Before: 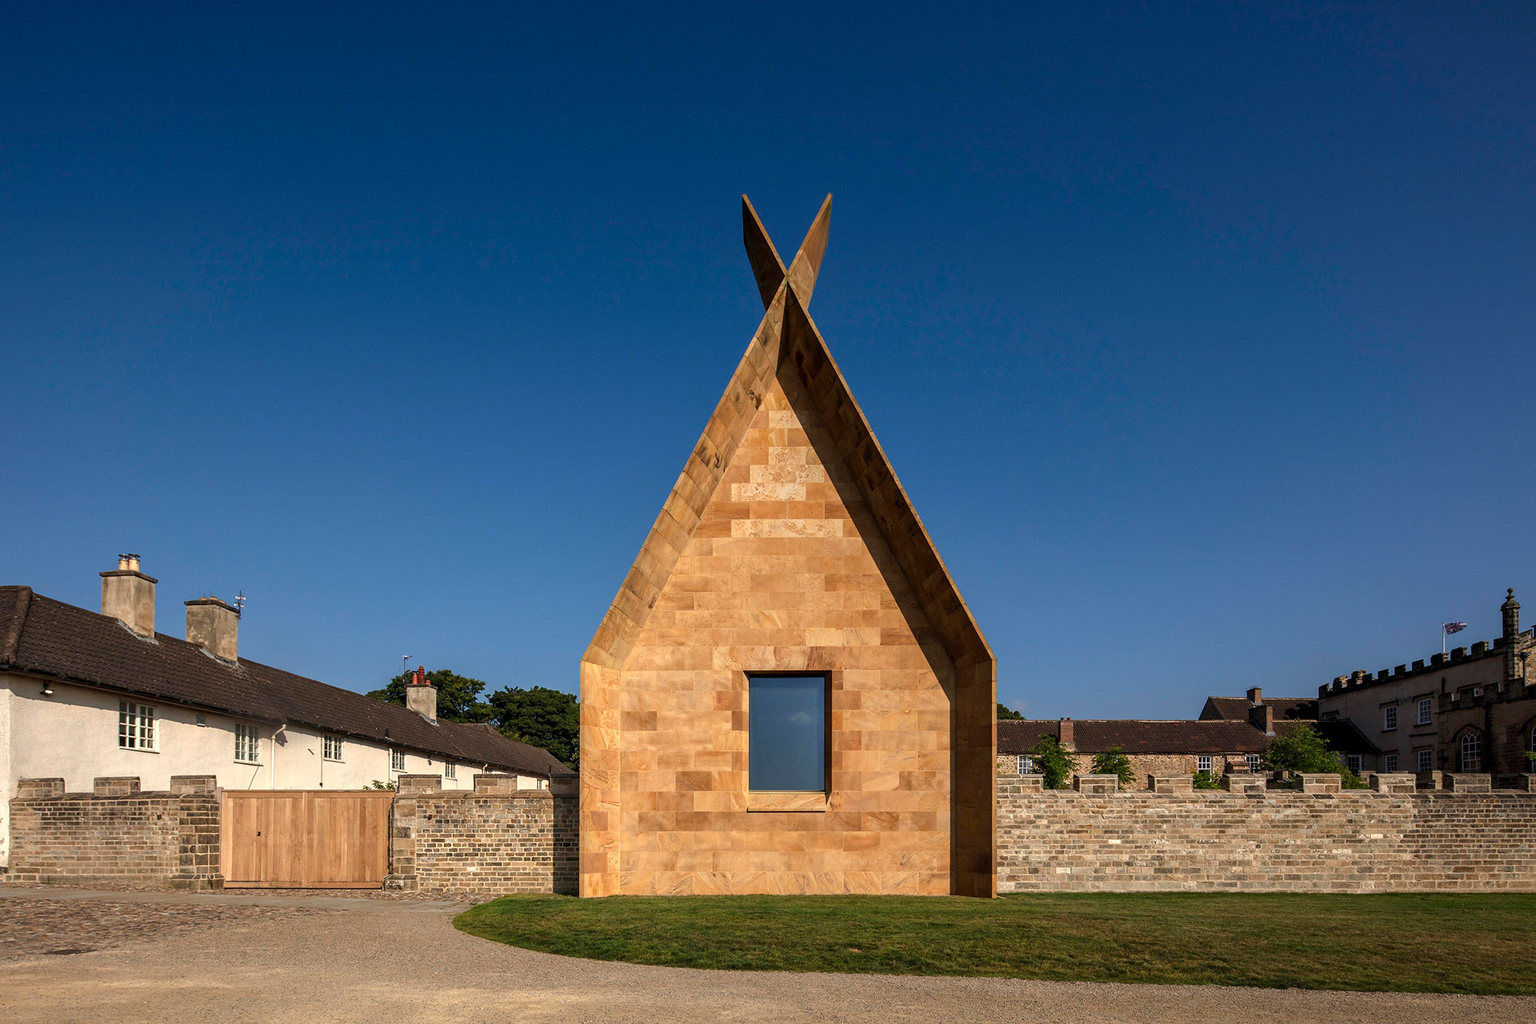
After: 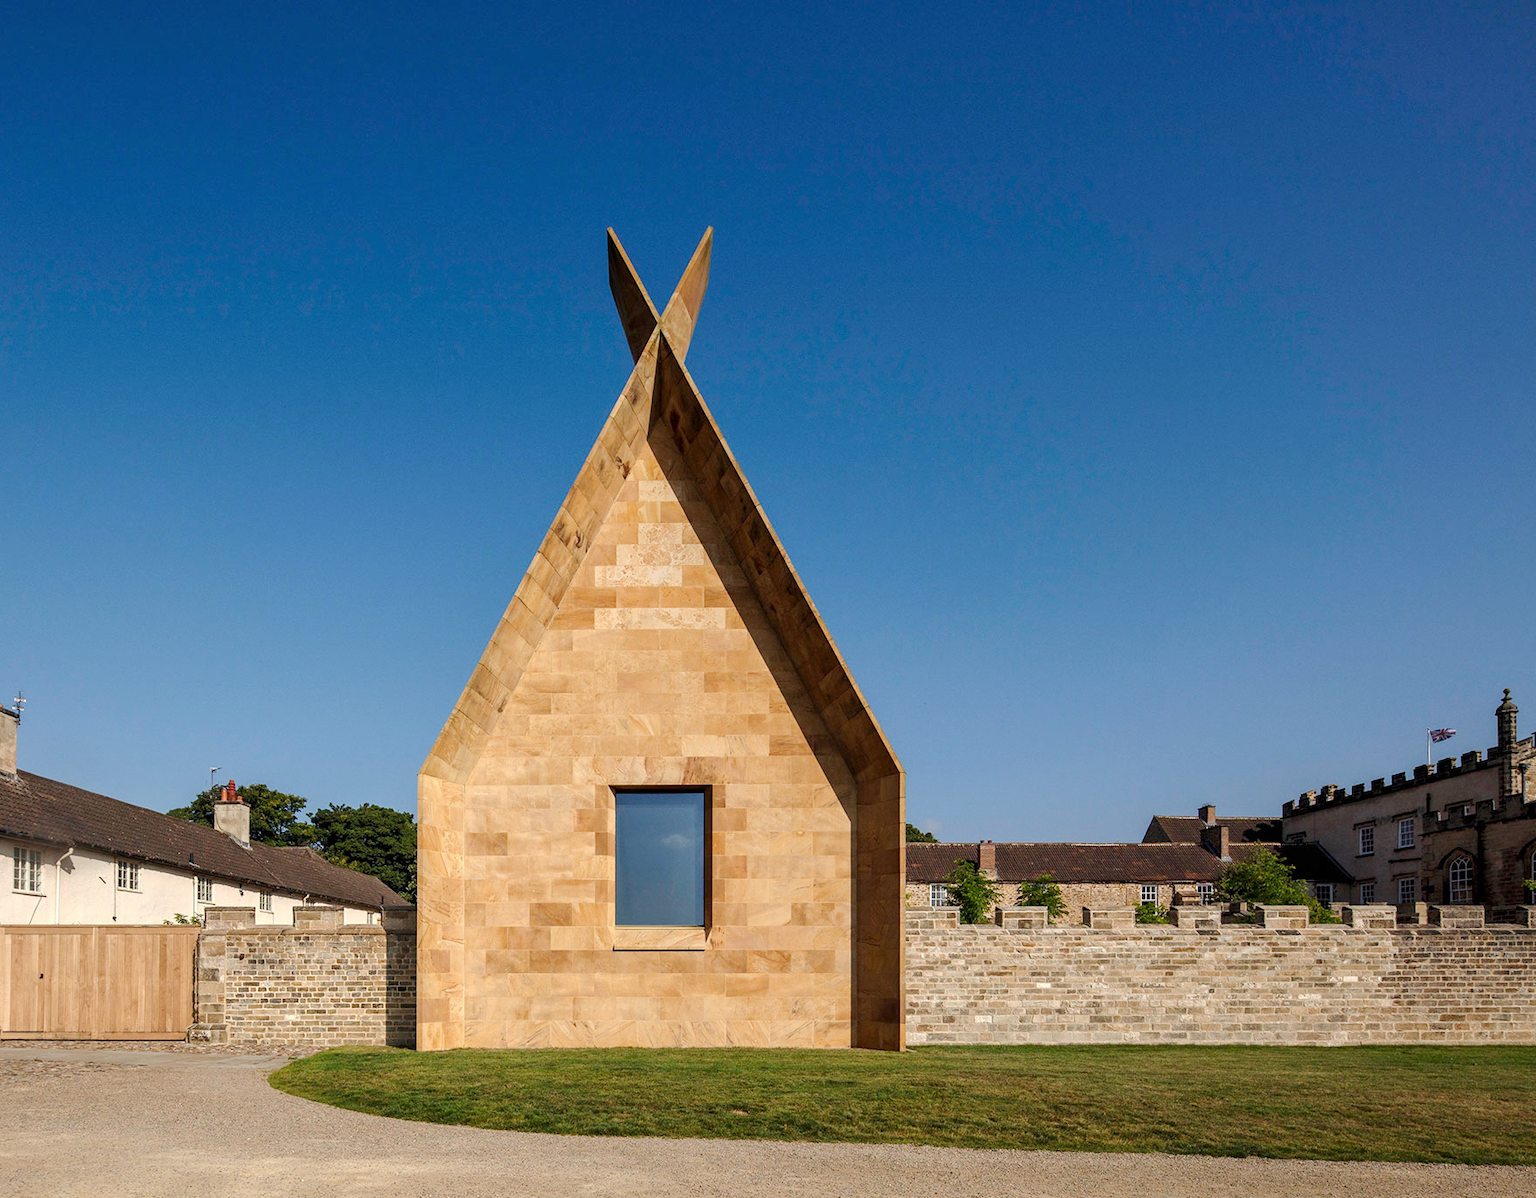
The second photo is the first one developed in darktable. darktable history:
crop and rotate: left 14.584%
shadows and highlights: radius 125.46, shadows 30.51, highlights -30.51, low approximation 0.01, soften with gaussian
base curve: curves: ch0 [(0, 0) (0.158, 0.273) (0.879, 0.895) (1, 1)], preserve colors none
